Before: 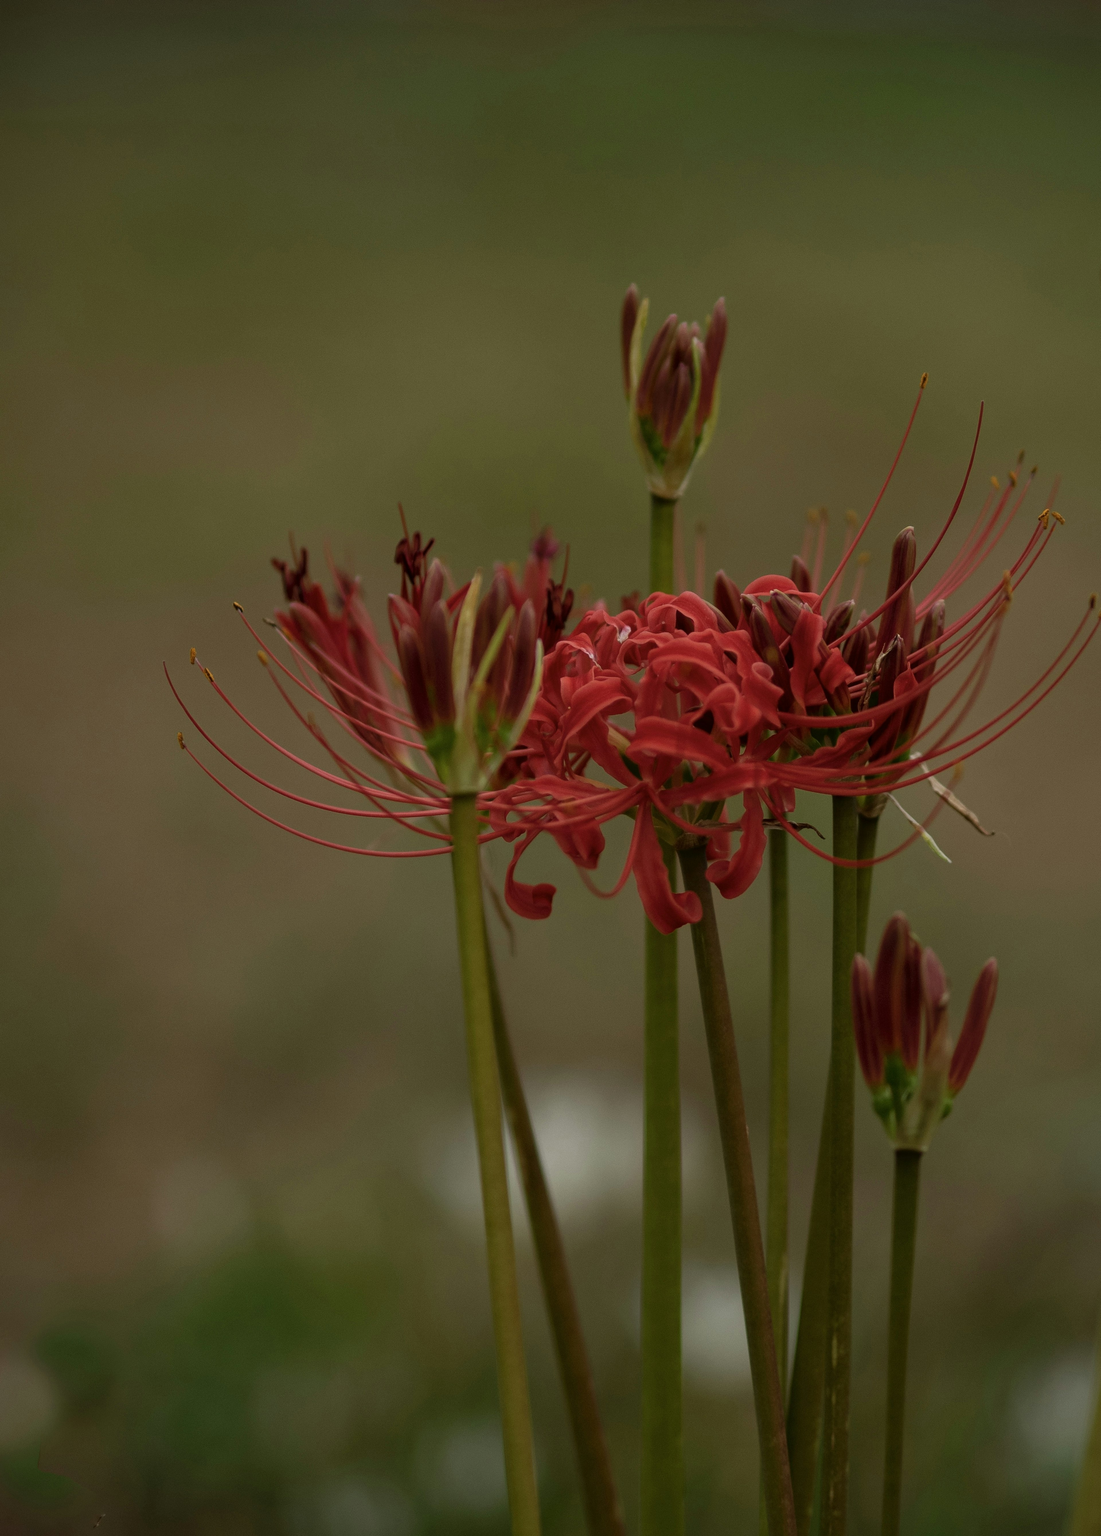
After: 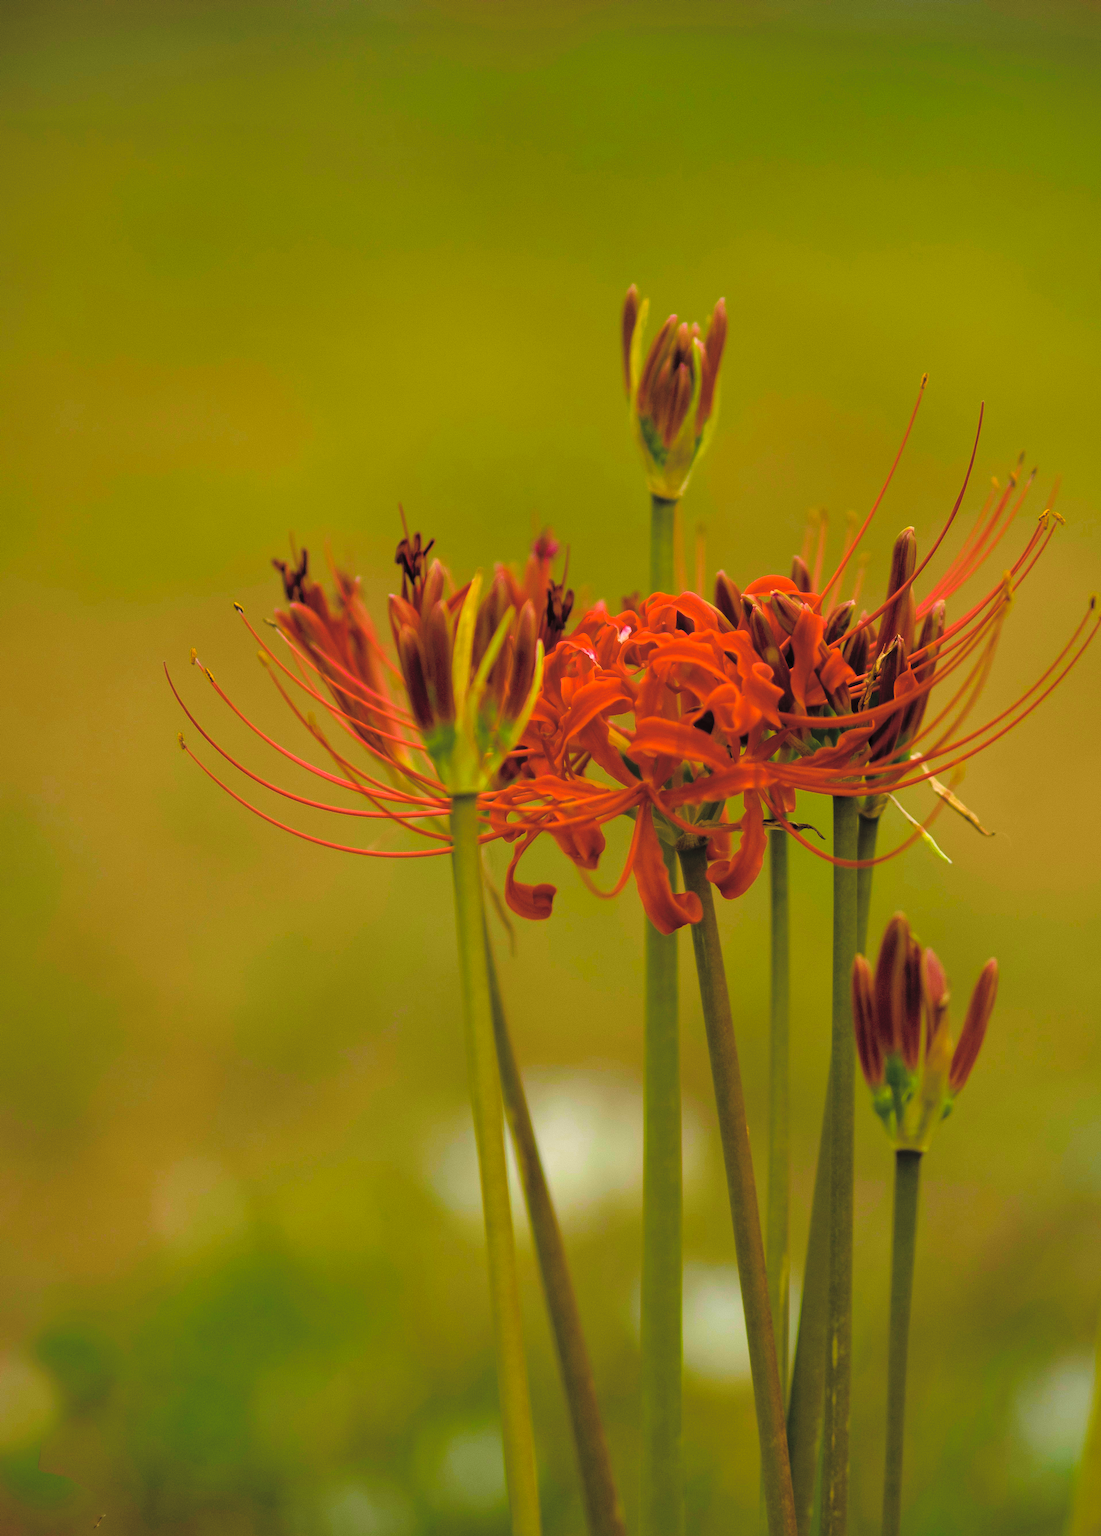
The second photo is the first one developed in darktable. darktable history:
contrast brightness saturation: brightness 0.28
color balance rgb: linear chroma grading › global chroma 42%, perceptual saturation grading › global saturation 42%, perceptual brilliance grading › global brilliance 25%, global vibrance 33%
color zones: curves: ch0 [(0, 0.5) (0.143, 0.5) (0.286, 0.5) (0.429, 0.495) (0.571, 0.437) (0.714, 0.44) (0.857, 0.496) (1, 0.5)]
exposure: black level correction 0.001, compensate highlight preservation false
